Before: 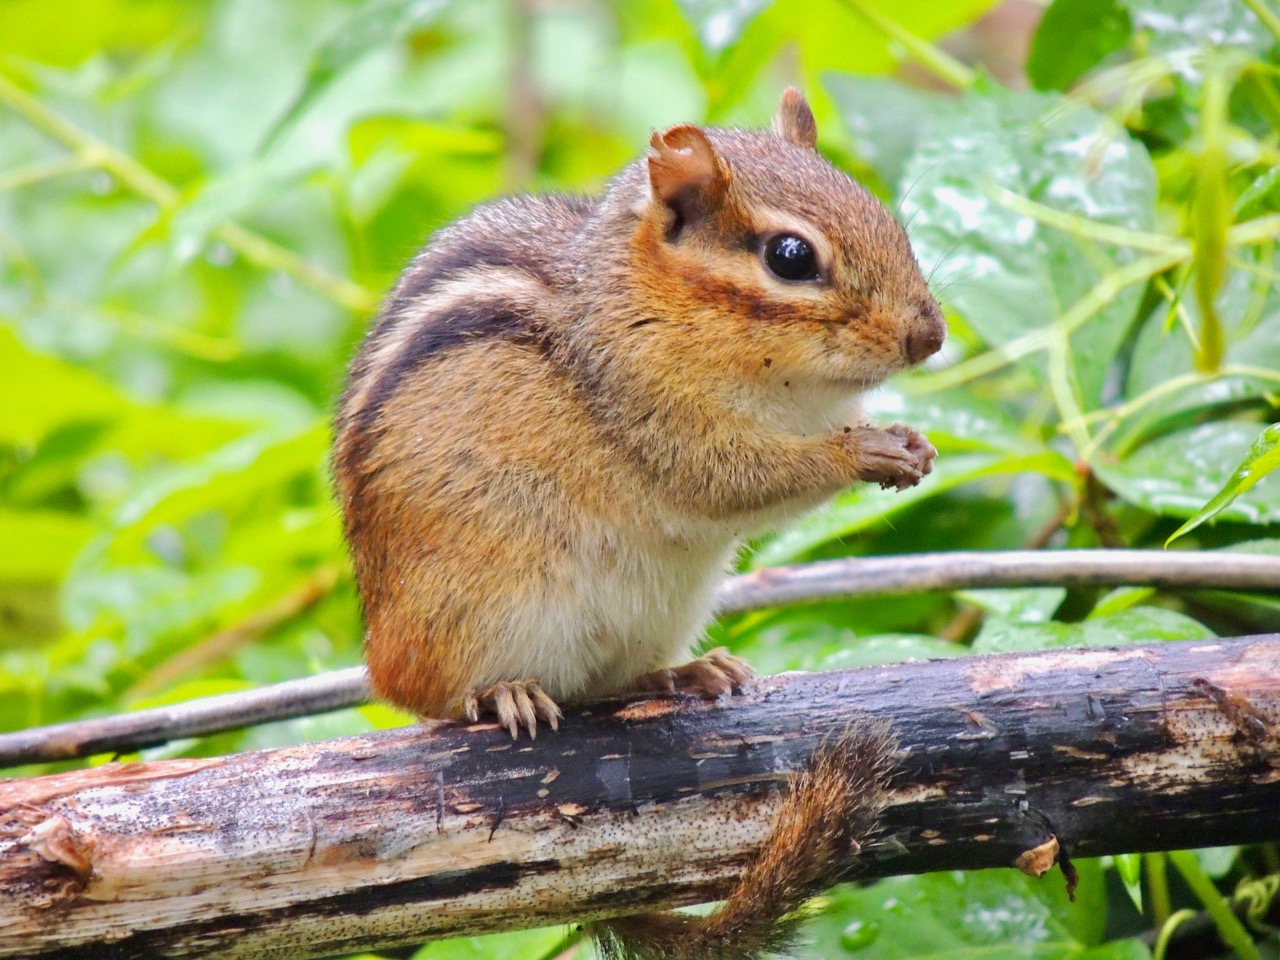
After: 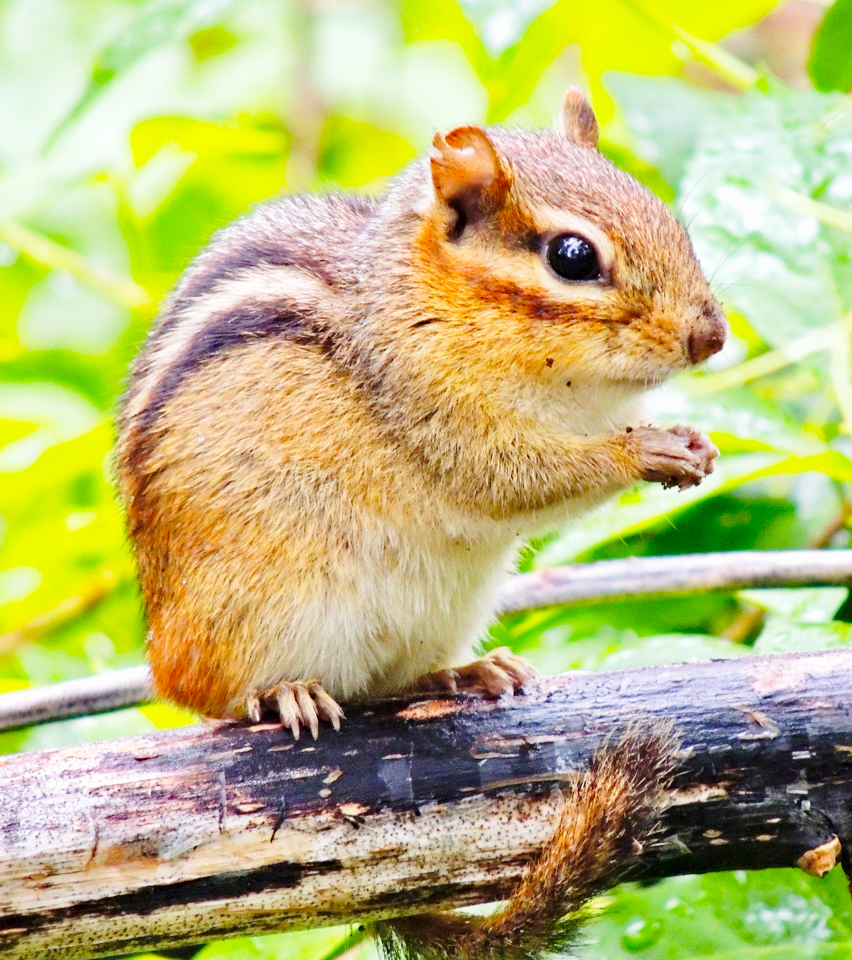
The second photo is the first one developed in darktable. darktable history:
base curve: curves: ch0 [(0, 0) (0.028, 0.03) (0.121, 0.232) (0.46, 0.748) (0.859, 0.968) (1, 1)], preserve colors none
haze removal: compatibility mode true, adaptive false
crop: left 17.046%, right 16.352%
